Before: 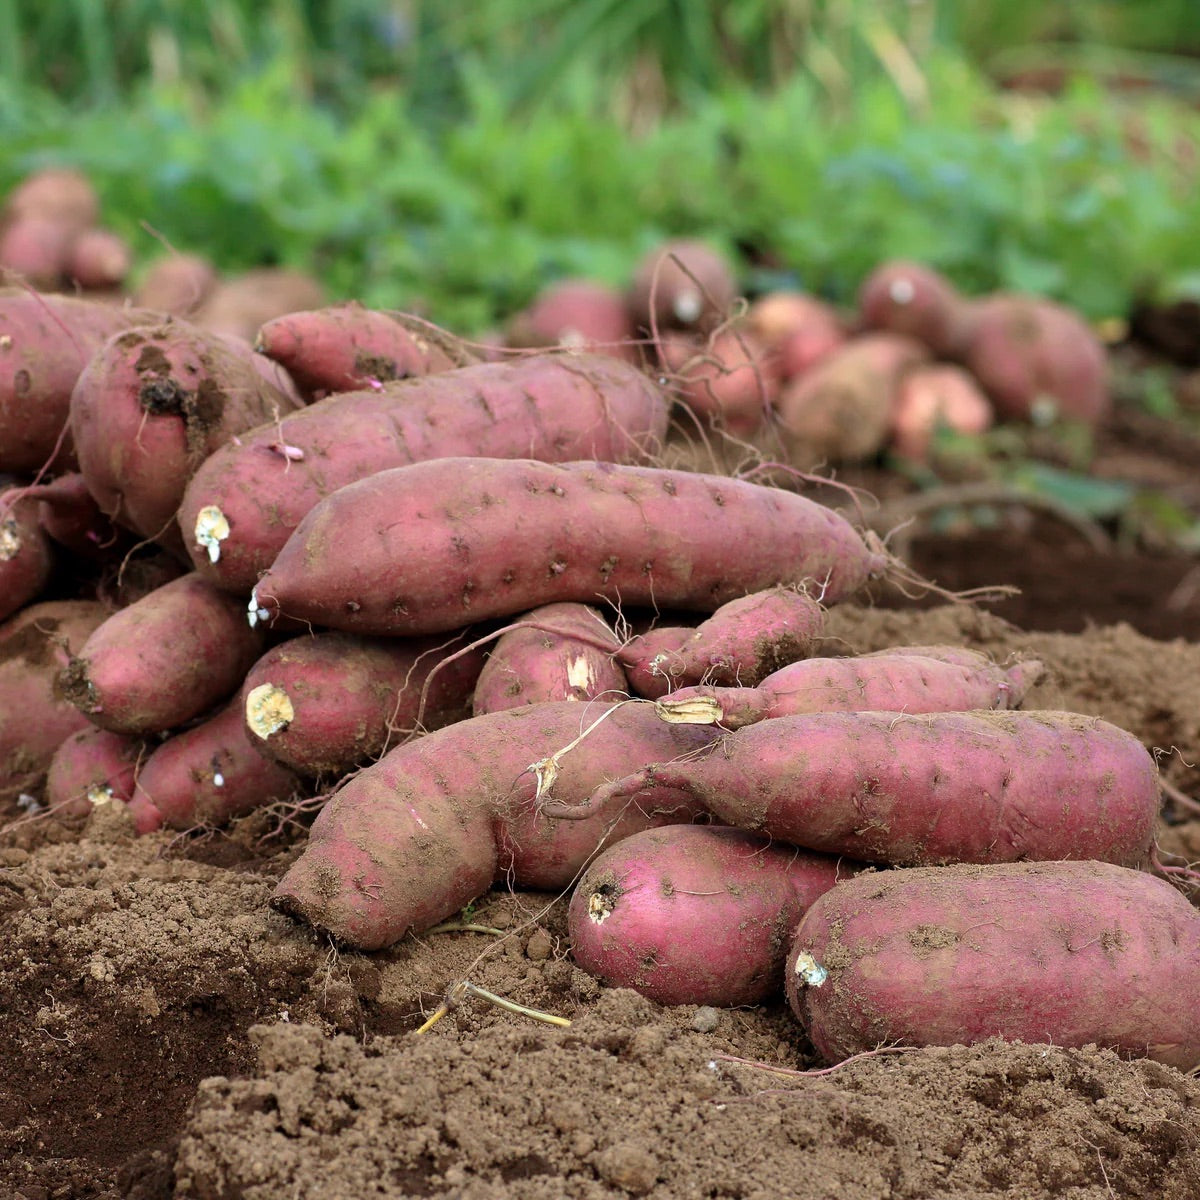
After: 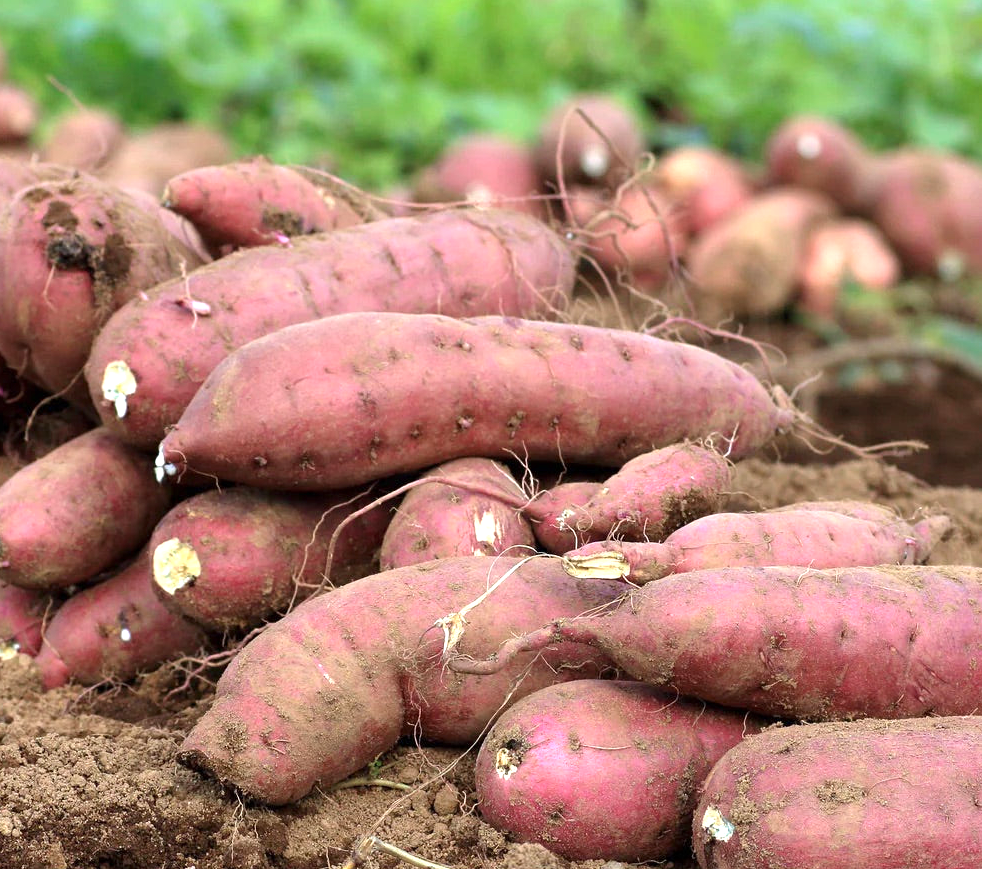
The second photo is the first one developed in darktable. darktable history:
exposure: exposure 0.666 EV, compensate exposure bias true, compensate highlight preservation false
crop: left 7.764%, top 12.115%, right 10.347%, bottom 15.41%
